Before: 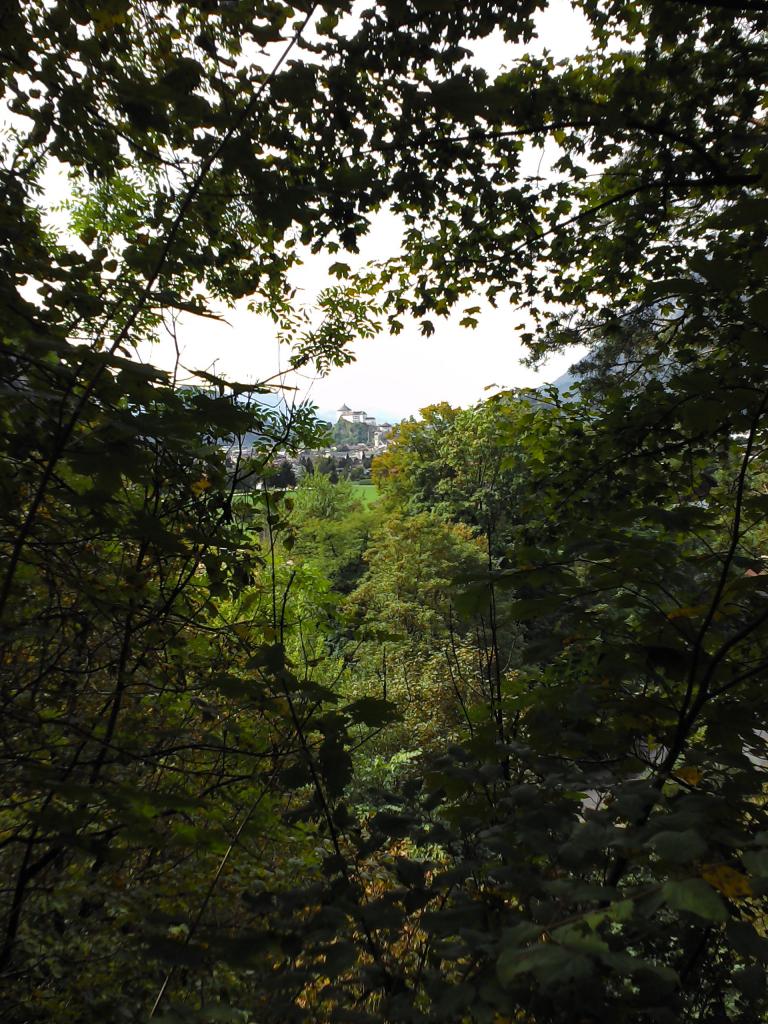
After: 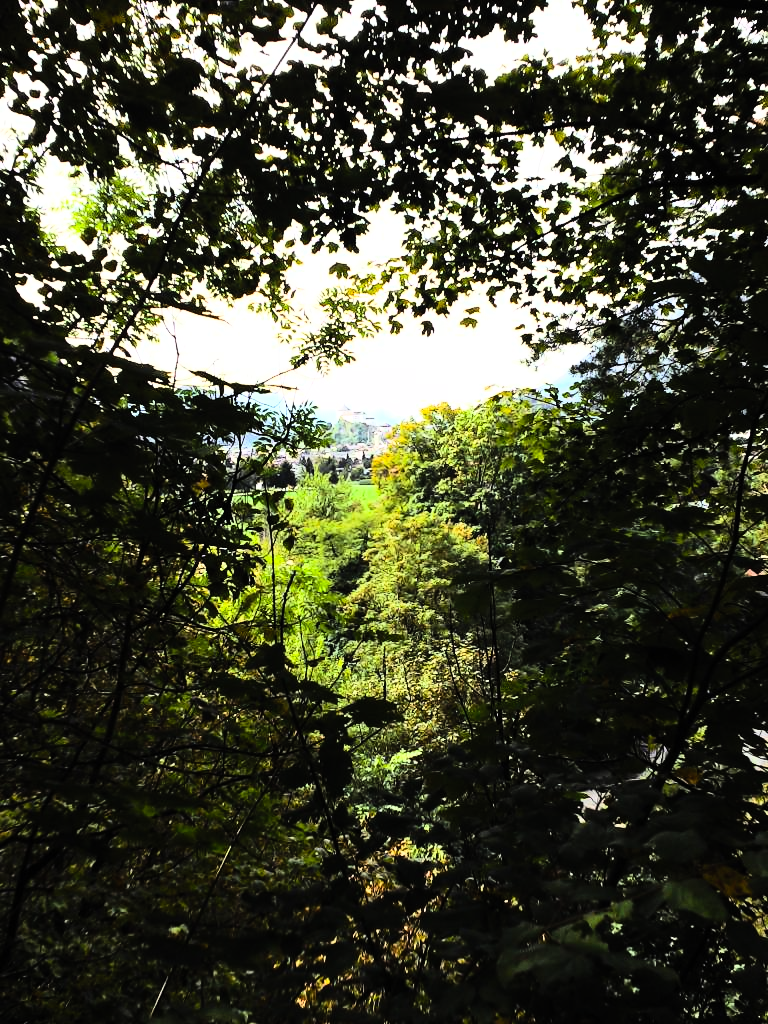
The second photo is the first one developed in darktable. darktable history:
rgb curve: curves: ch0 [(0, 0) (0.21, 0.15) (0.24, 0.21) (0.5, 0.75) (0.75, 0.96) (0.89, 0.99) (1, 1)]; ch1 [(0, 0.02) (0.21, 0.13) (0.25, 0.2) (0.5, 0.67) (0.75, 0.9) (0.89, 0.97) (1, 1)]; ch2 [(0, 0.02) (0.21, 0.13) (0.25, 0.2) (0.5, 0.67) (0.75, 0.9) (0.89, 0.97) (1, 1)], compensate middle gray true
contrast brightness saturation: contrast 0.2, brightness 0.16, saturation 0.22
